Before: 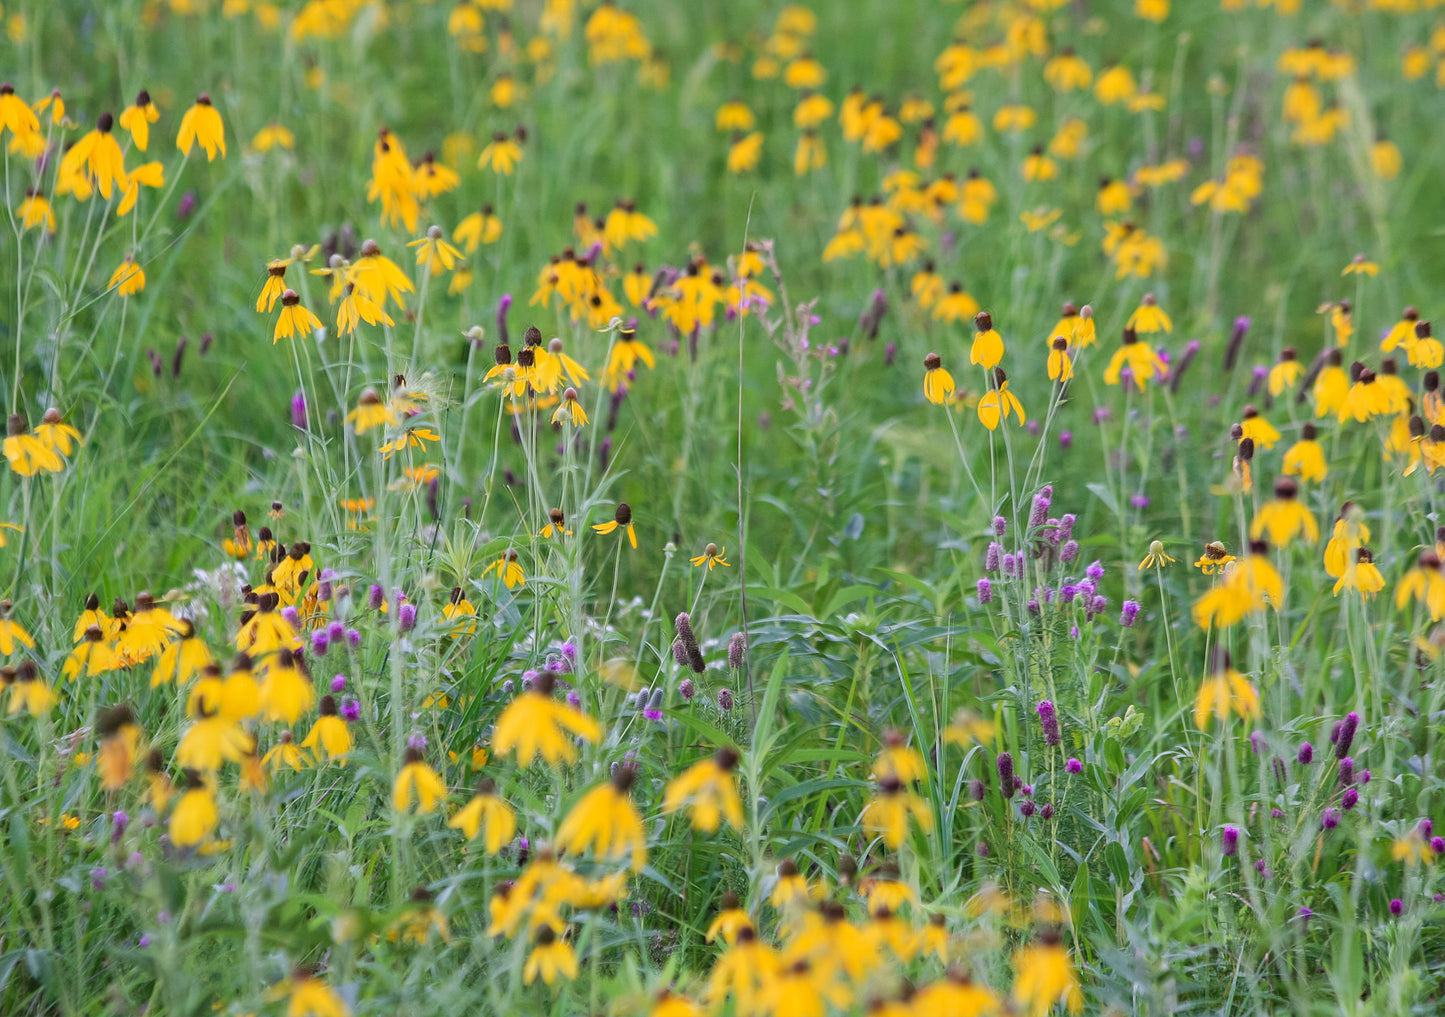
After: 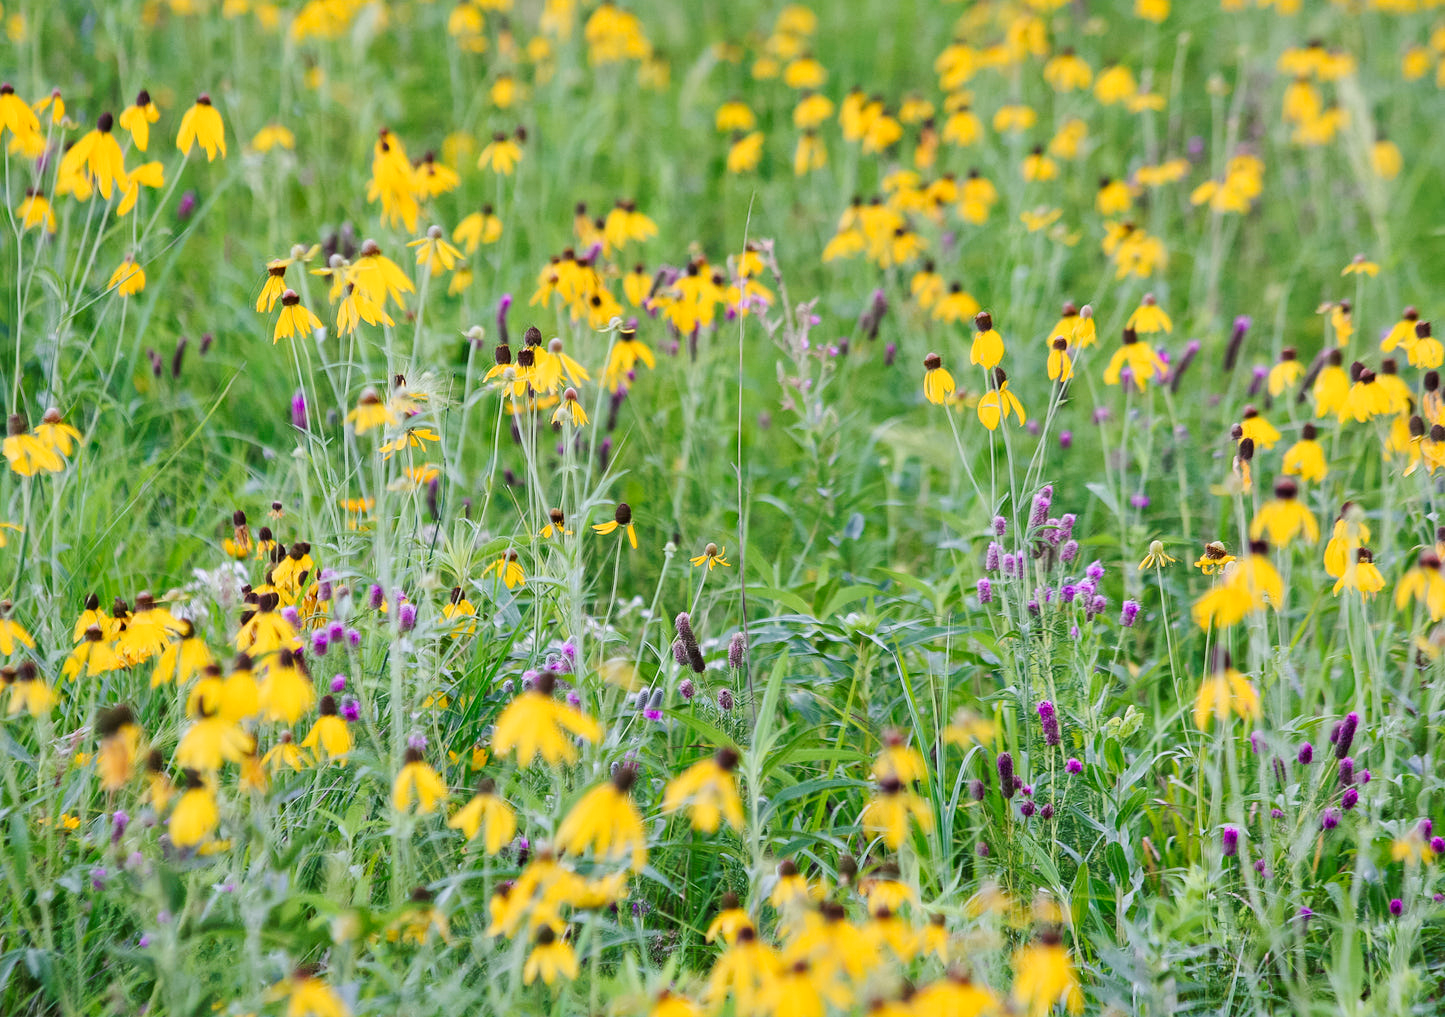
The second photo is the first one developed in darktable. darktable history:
local contrast: mode bilateral grid, contrast 19, coarseness 51, detail 119%, midtone range 0.2
tone curve: curves: ch0 [(0, 0) (0.071, 0.047) (0.266, 0.26) (0.483, 0.554) (0.753, 0.811) (1, 0.983)]; ch1 [(0, 0) (0.346, 0.307) (0.408, 0.387) (0.463, 0.465) (0.482, 0.493) (0.502, 0.499) (0.517, 0.502) (0.55, 0.548) (0.597, 0.61) (0.651, 0.698) (1, 1)]; ch2 [(0, 0) (0.346, 0.34) (0.434, 0.46) (0.485, 0.494) (0.5, 0.498) (0.517, 0.506) (0.526, 0.545) (0.583, 0.61) (0.625, 0.659) (1, 1)], preserve colors none
